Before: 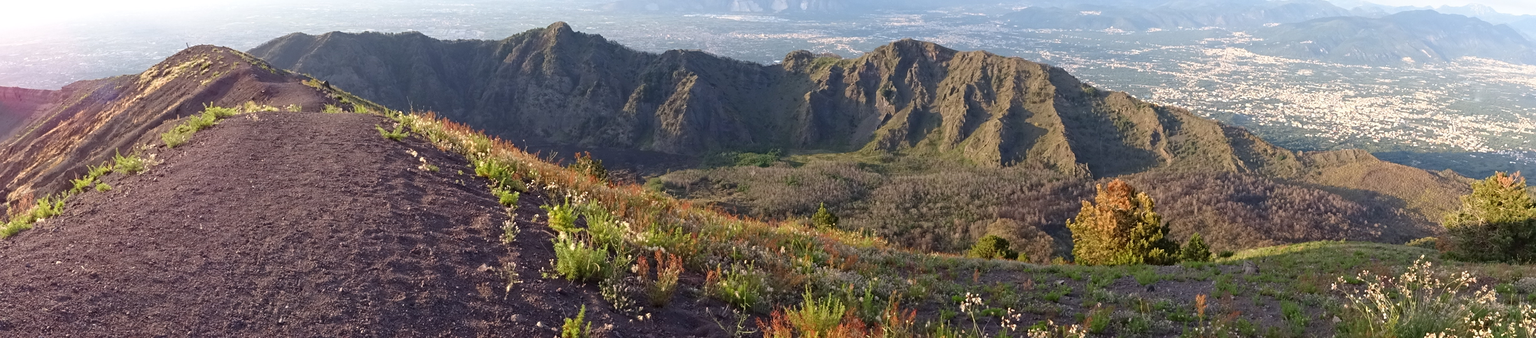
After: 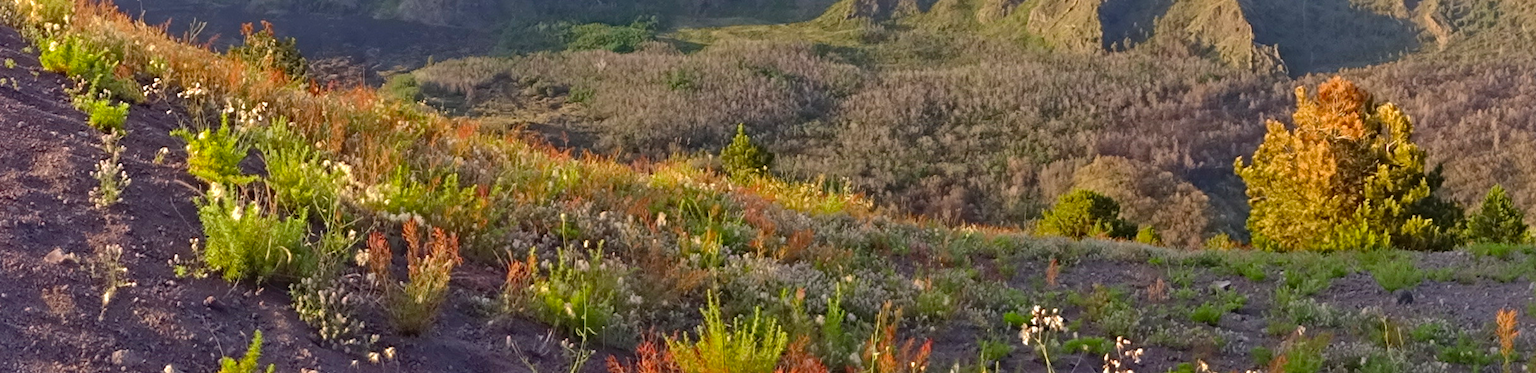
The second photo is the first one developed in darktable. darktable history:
exposure: black level correction 0, exposure 0.5 EV, compensate exposure bias true, compensate highlight preservation false
crop: left 29.672%, top 41.786%, right 20.851%, bottom 3.487%
shadows and highlights: on, module defaults
color balance: output saturation 120%
